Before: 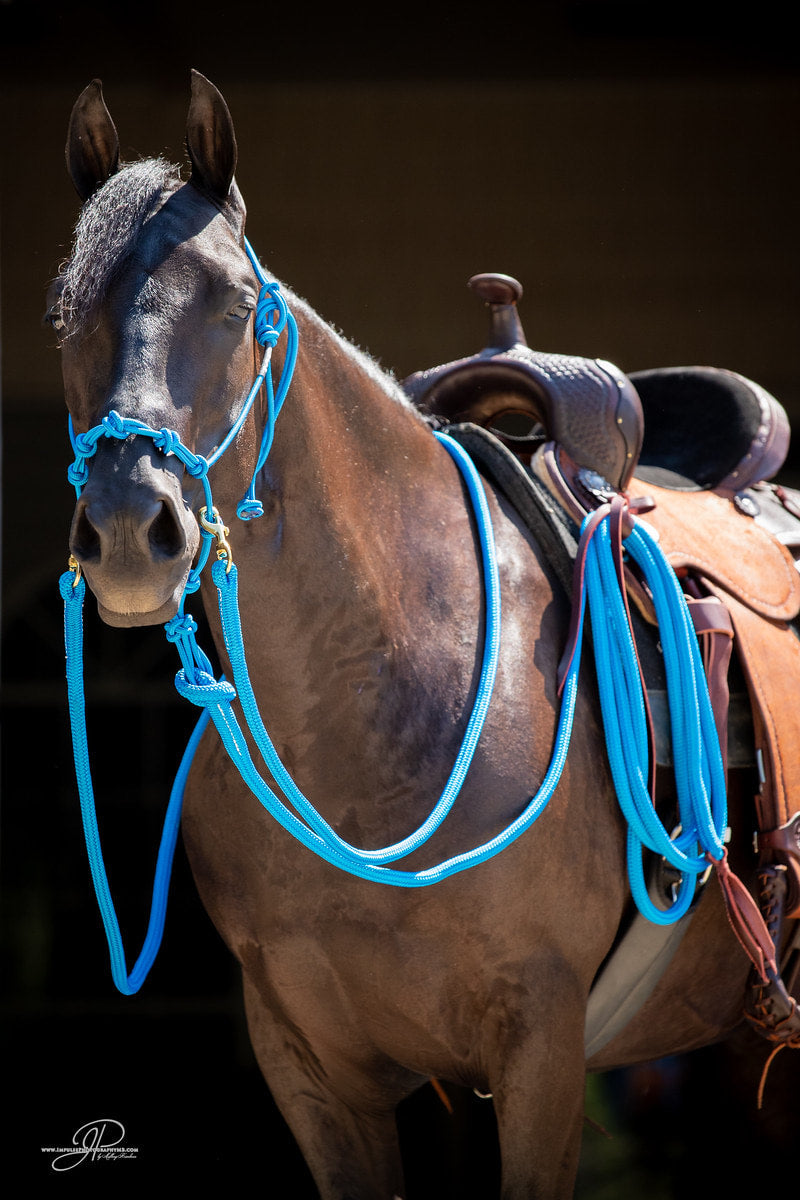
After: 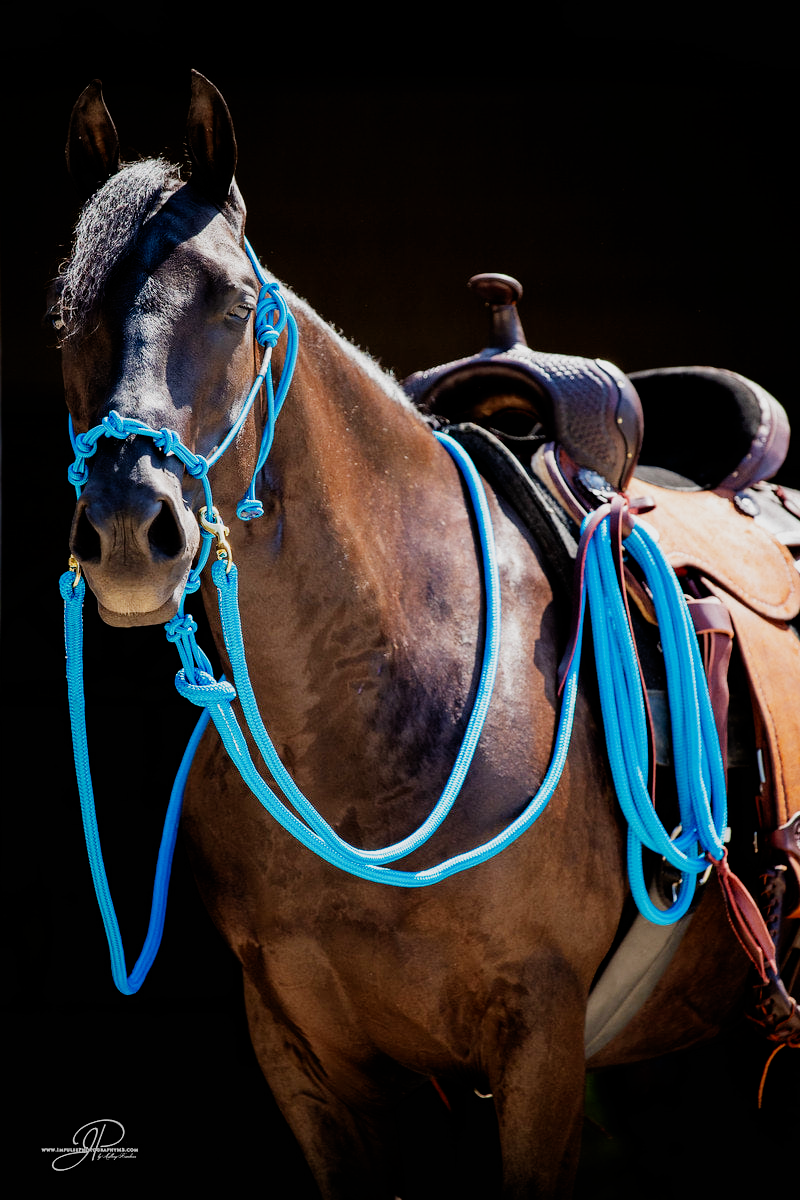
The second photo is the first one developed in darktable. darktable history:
filmic rgb: black relative exposure -7.5 EV, white relative exposure 4.99 EV, threshold 3.04 EV, hardness 3.33, contrast 1.298, add noise in highlights 0, preserve chrominance no, color science v3 (2019), use custom middle-gray values true, contrast in highlights soft, enable highlight reconstruction true
